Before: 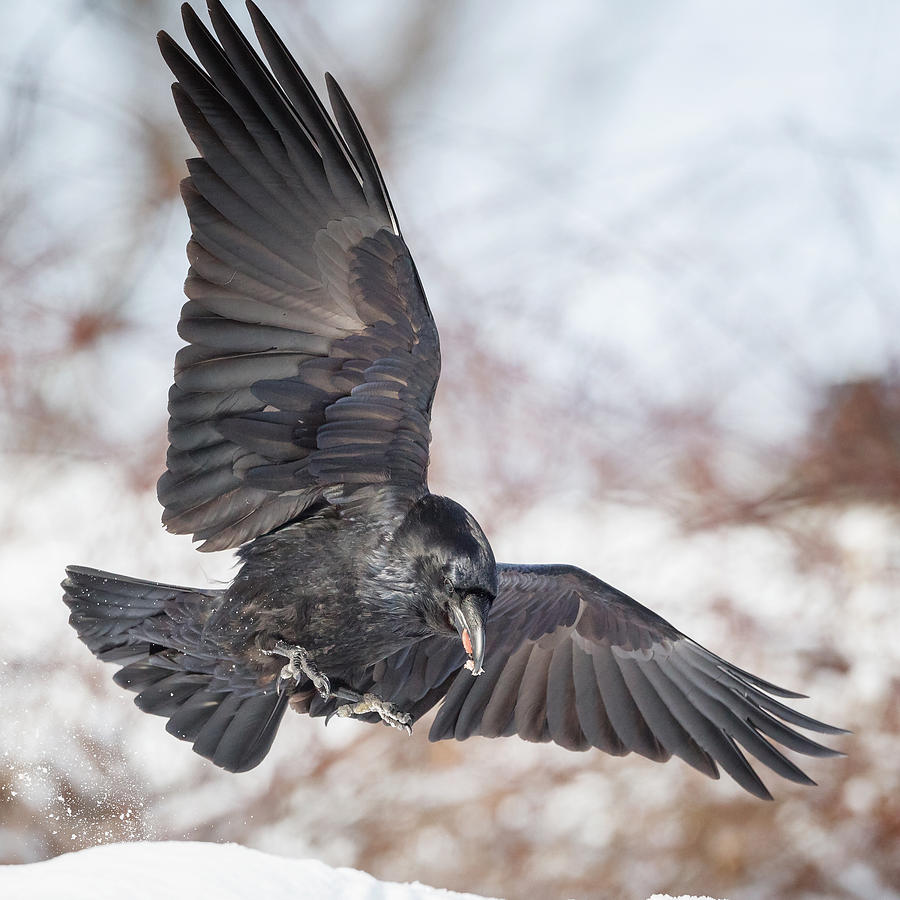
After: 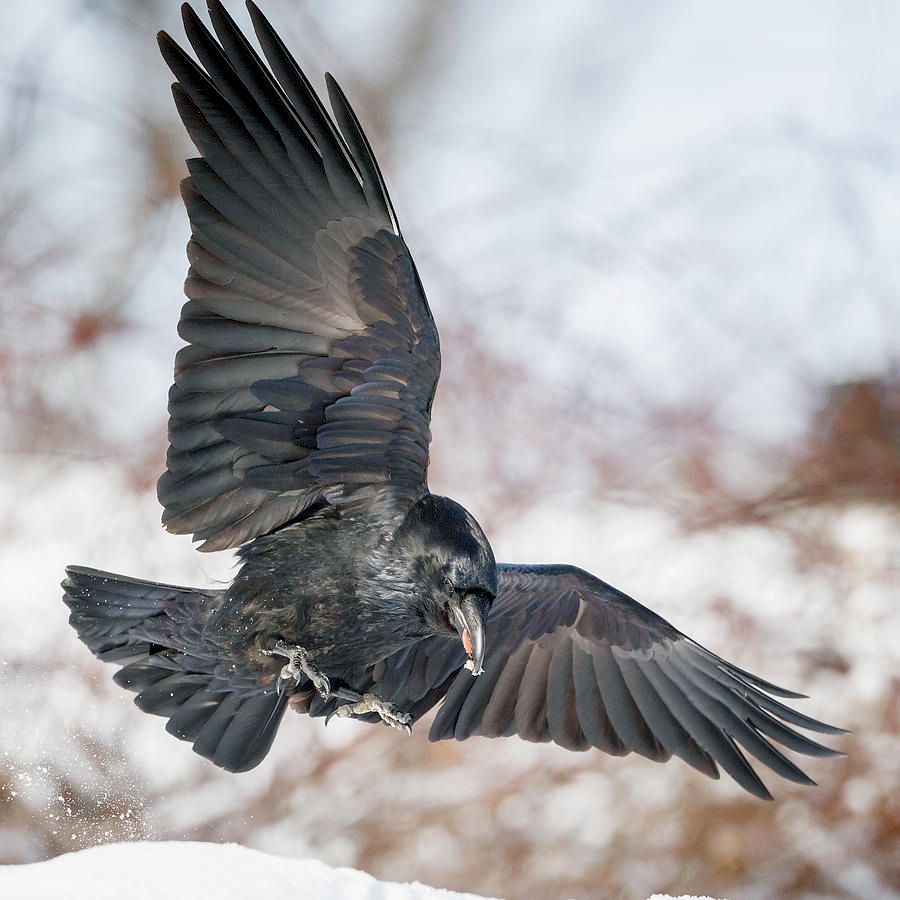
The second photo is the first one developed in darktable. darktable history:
color balance rgb: shadows lift › luminance -7.882%, shadows lift › chroma 2.134%, shadows lift › hue 163.85°, global offset › luminance -0.492%, perceptual saturation grading › global saturation 20%, perceptual saturation grading › highlights -24.996%, perceptual saturation grading › shadows 24.273%
